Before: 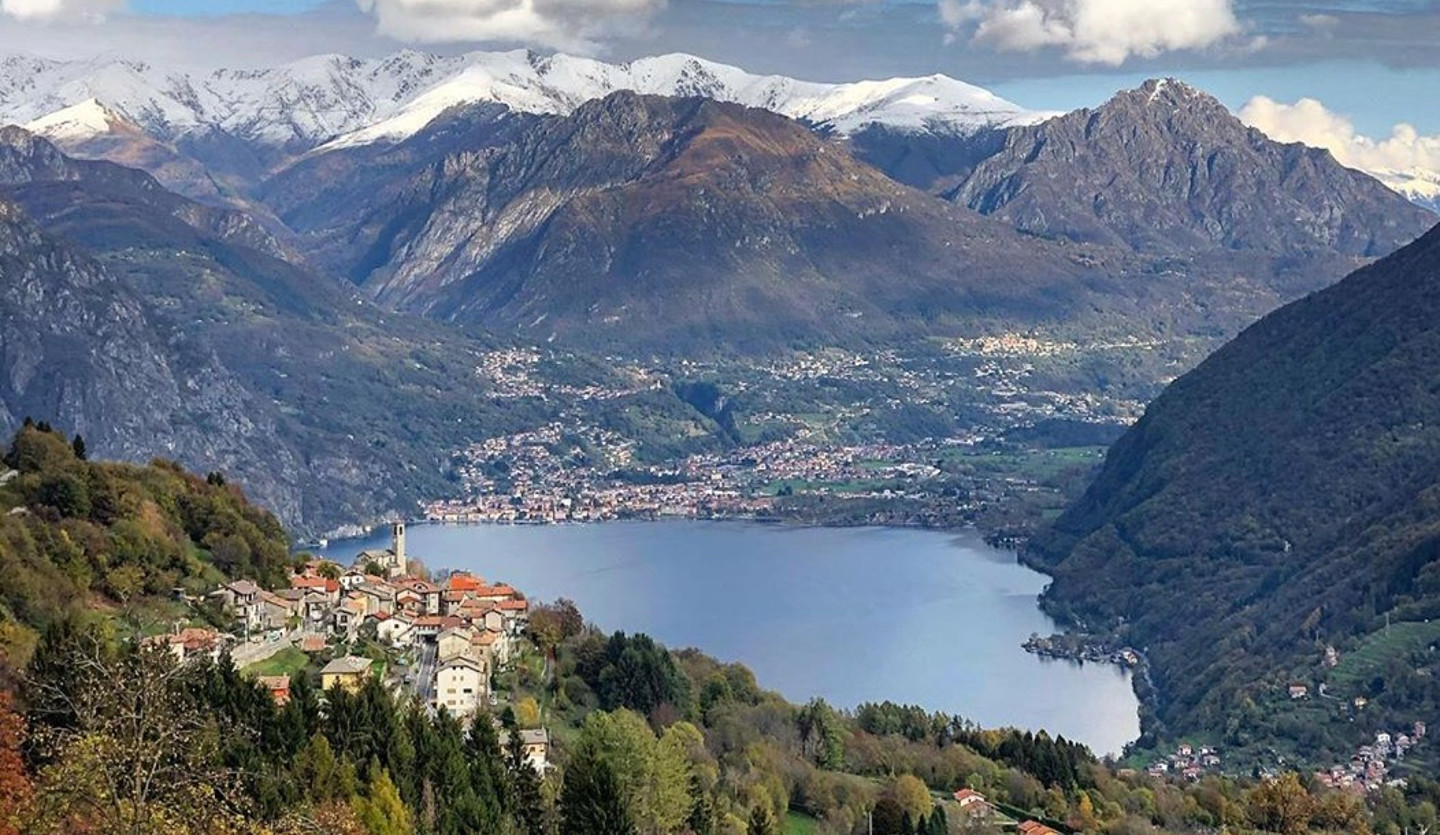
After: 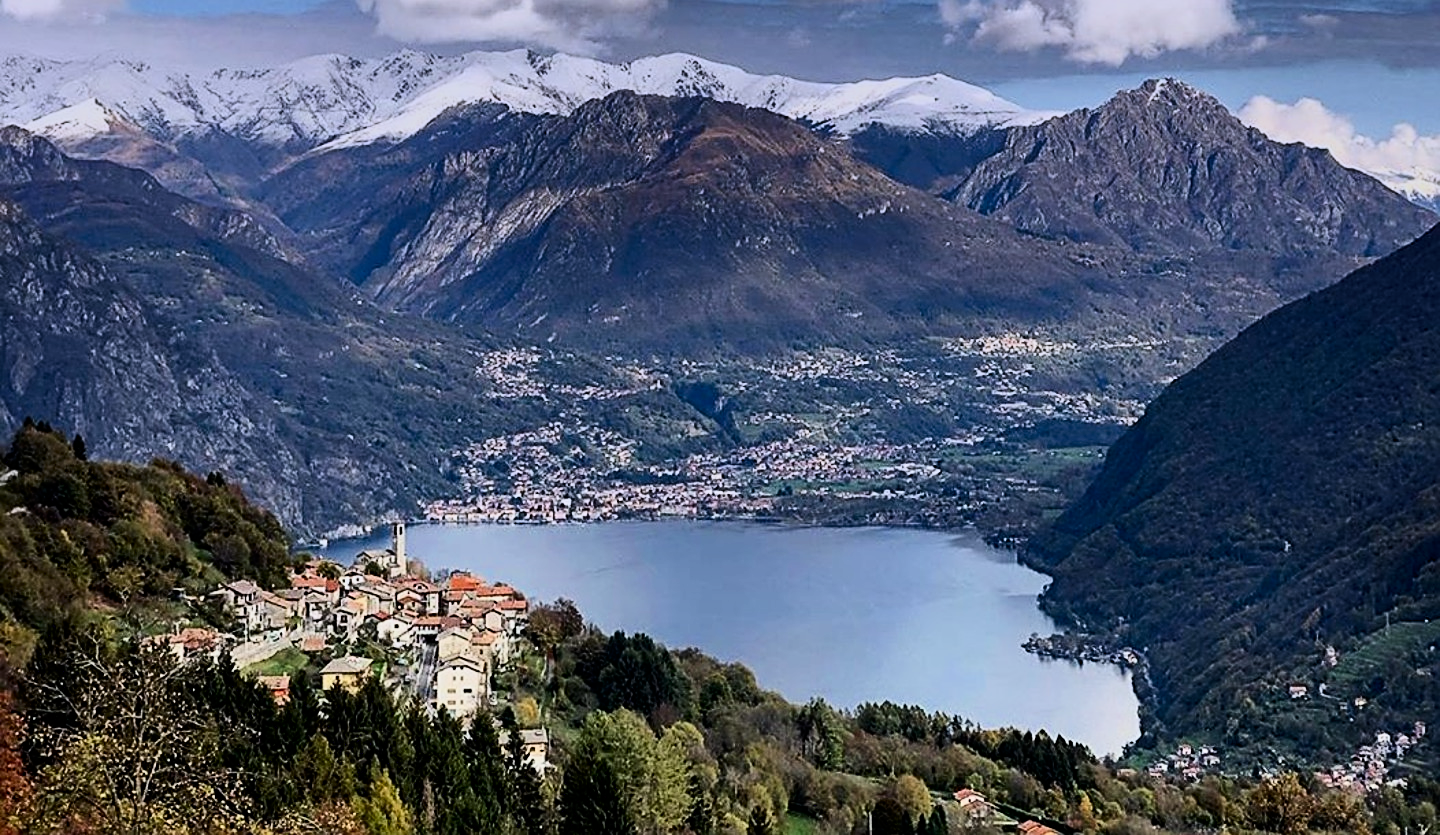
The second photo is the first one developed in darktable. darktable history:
sharpen: on, module defaults
contrast brightness saturation: contrast 0.28
graduated density: hue 238.83°, saturation 50%
filmic rgb: threshold 3 EV, hardness 4.17, latitude 50%, contrast 1.1, preserve chrominance max RGB, color science v6 (2022), contrast in shadows safe, contrast in highlights safe, enable highlight reconstruction true
